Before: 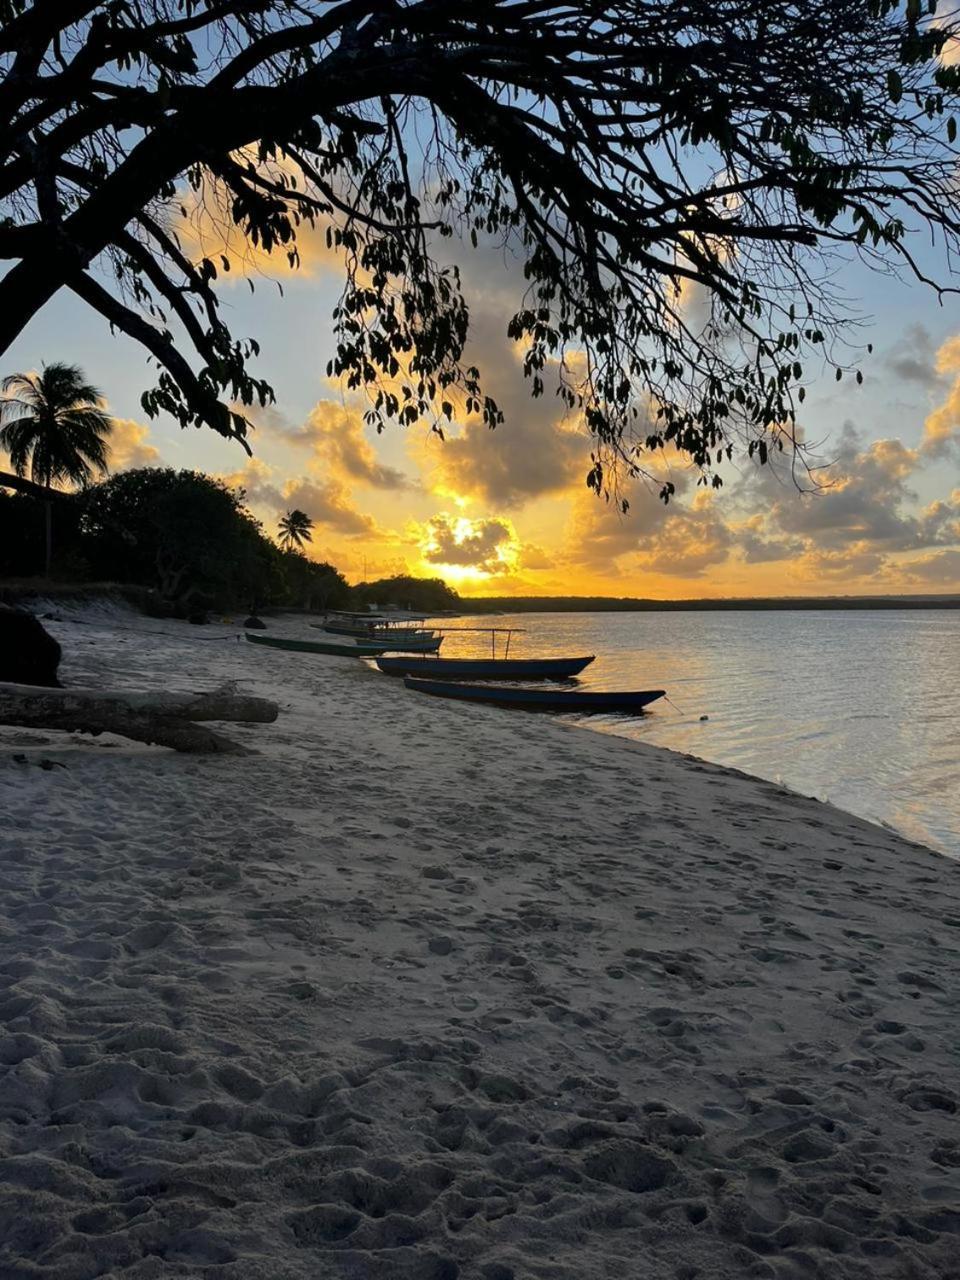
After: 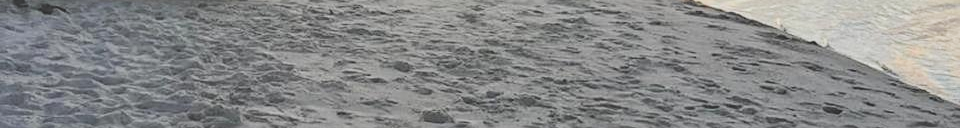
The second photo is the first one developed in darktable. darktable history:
crop and rotate: top 59.084%, bottom 30.916%
local contrast: on, module defaults
contrast brightness saturation: saturation -0.05
rgb levels: preserve colors max RGB
filmic rgb: black relative exposure -6.98 EV, white relative exposure 5.63 EV, hardness 2.86
exposure: black level correction -0.023, exposure 1.397 EV, compensate highlight preservation false
sharpen: on, module defaults
